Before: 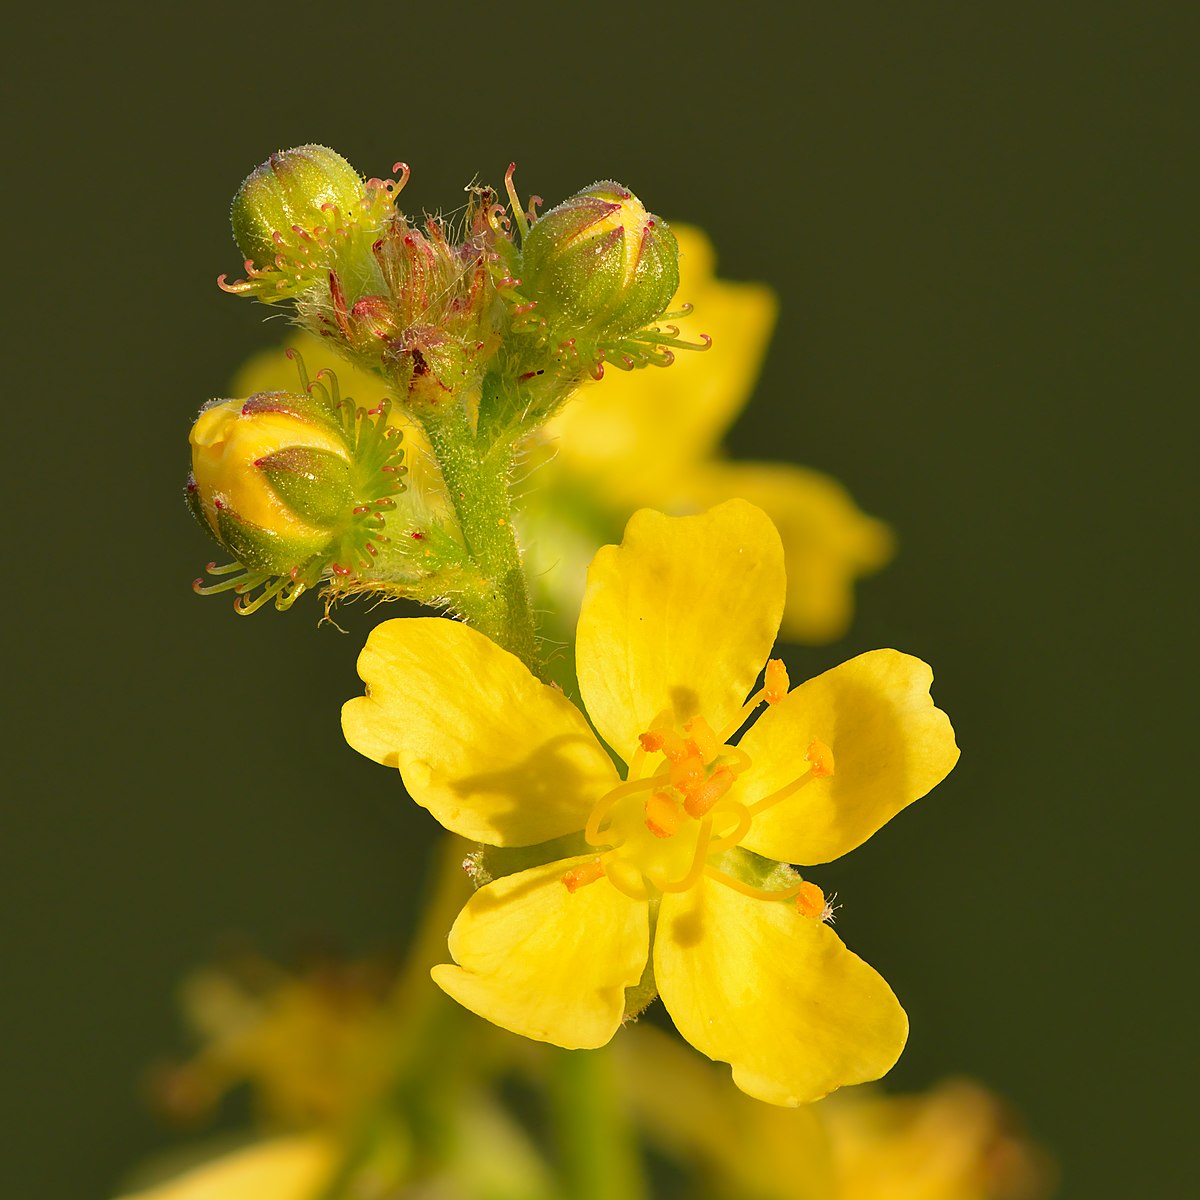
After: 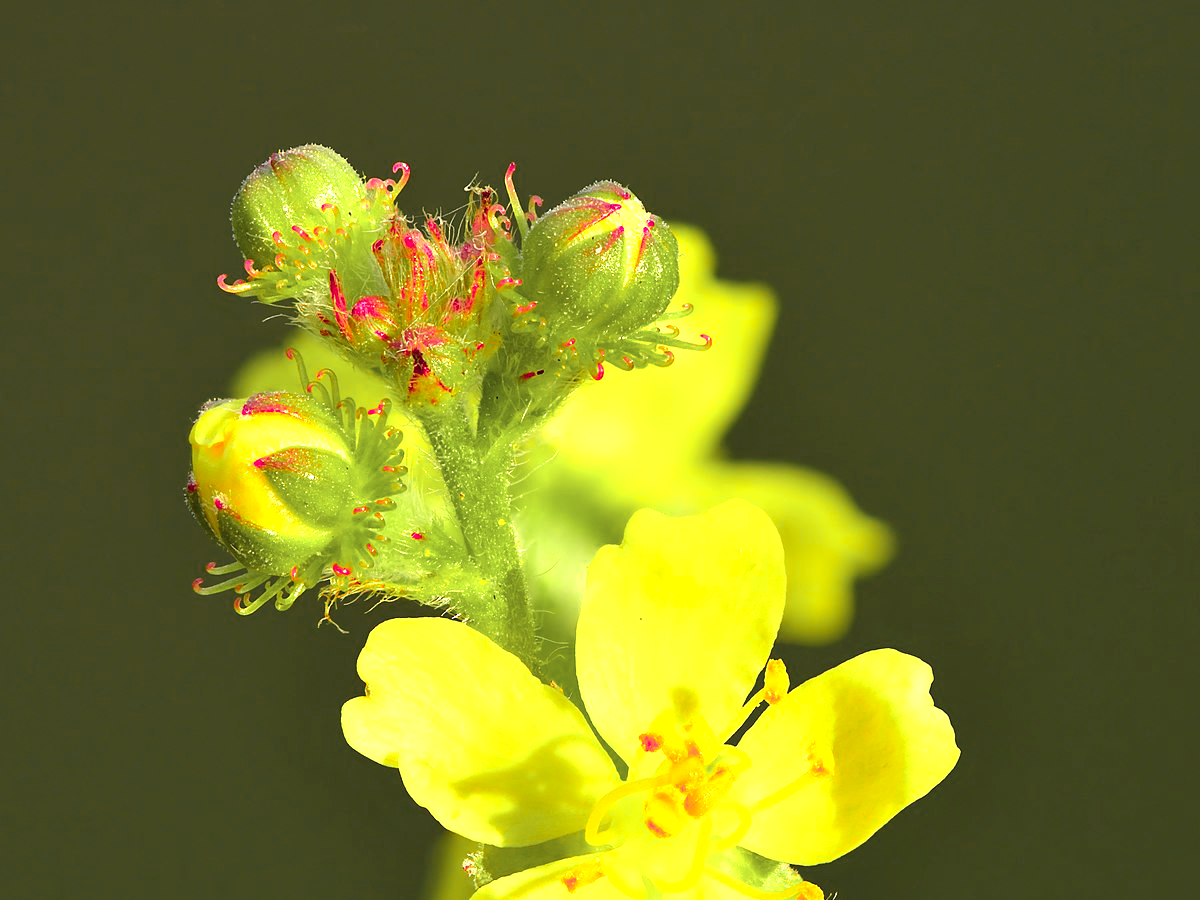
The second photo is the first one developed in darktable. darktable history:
color zones: curves: ch0 [(0, 0.533) (0.126, 0.533) (0.234, 0.533) (0.368, 0.357) (0.5, 0.5) (0.625, 0.5) (0.74, 0.637) (0.875, 0.5)]; ch1 [(0.004, 0.708) (0.129, 0.662) (0.25, 0.5) (0.375, 0.331) (0.496, 0.396) (0.625, 0.649) (0.739, 0.26) (0.875, 0.5) (1, 0.478)]; ch2 [(0, 0.409) (0.132, 0.403) (0.236, 0.558) (0.379, 0.448) (0.5, 0.5) (0.625, 0.5) (0.691, 0.39) (0.875, 0.5)]
crop: bottom 24.987%
exposure: exposure 0.642 EV, compensate highlight preservation false
